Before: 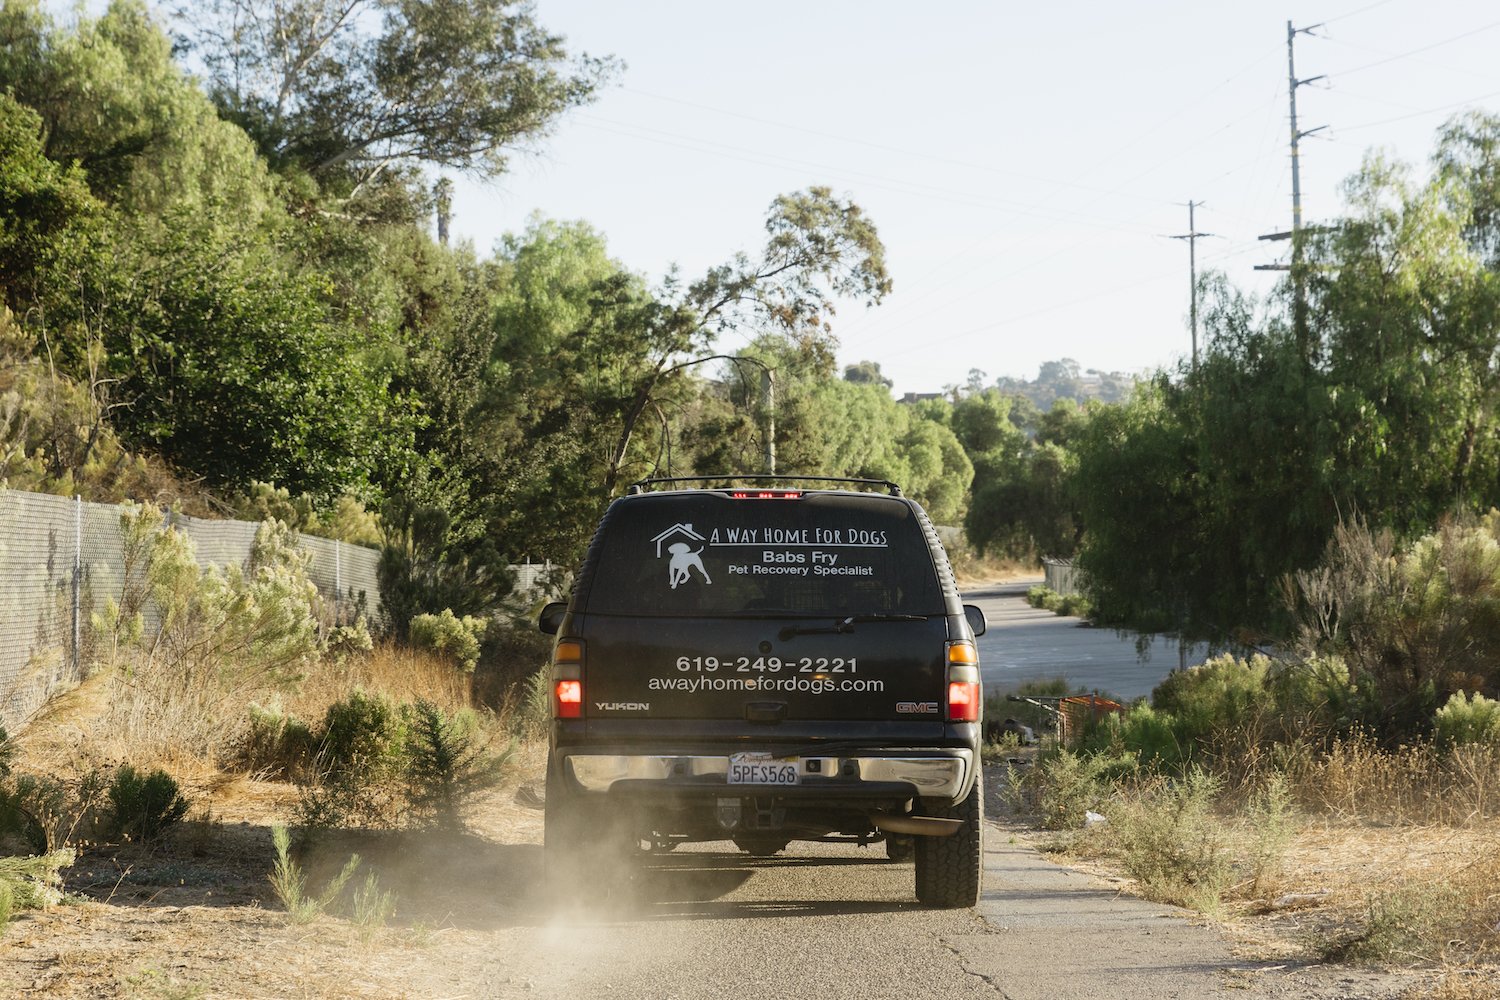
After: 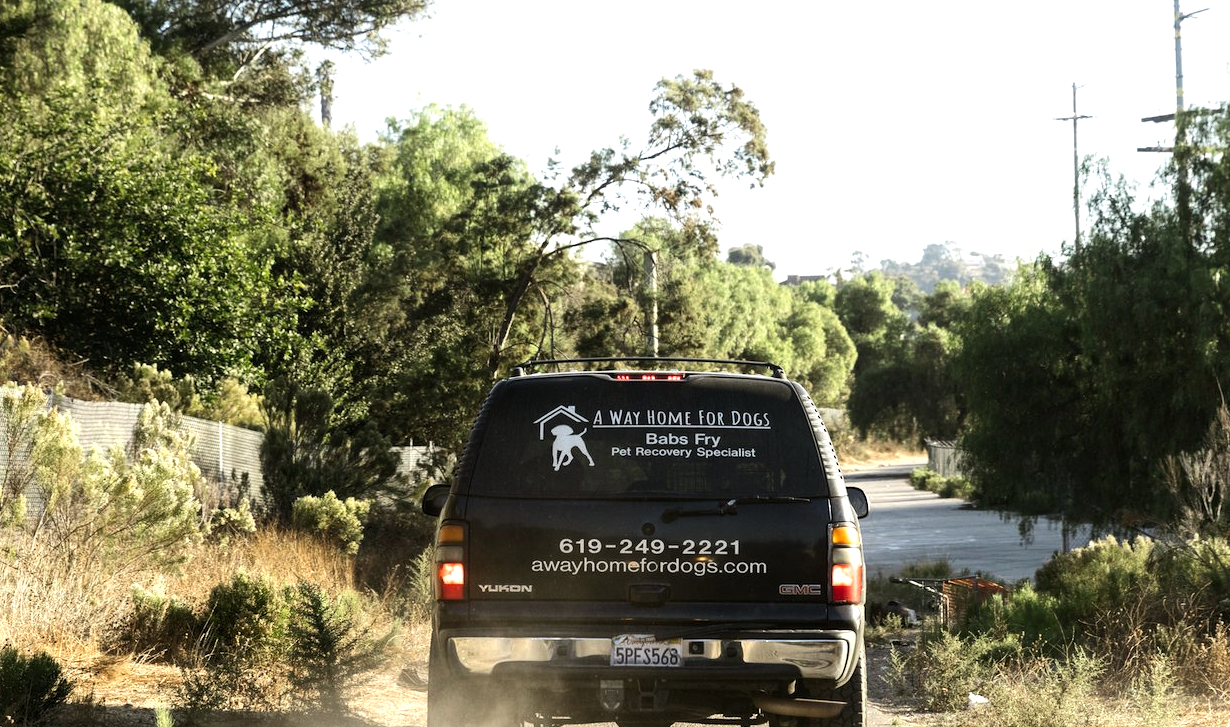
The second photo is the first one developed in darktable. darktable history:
crop: left 7.856%, top 11.836%, right 10.12%, bottom 15.387%
local contrast: highlights 100%, shadows 100%, detail 120%, midtone range 0.2
tone equalizer: -8 EV -0.75 EV, -7 EV -0.7 EV, -6 EV -0.6 EV, -5 EV -0.4 EV, -3 EV 0.4 EV, -2 EV 0.6 EV, -1 EV 0.7 EV, +0 EV 0.75 EV, edges refinement/feathering 500, mask exposure compensation -1.57 EV, preserve details no
